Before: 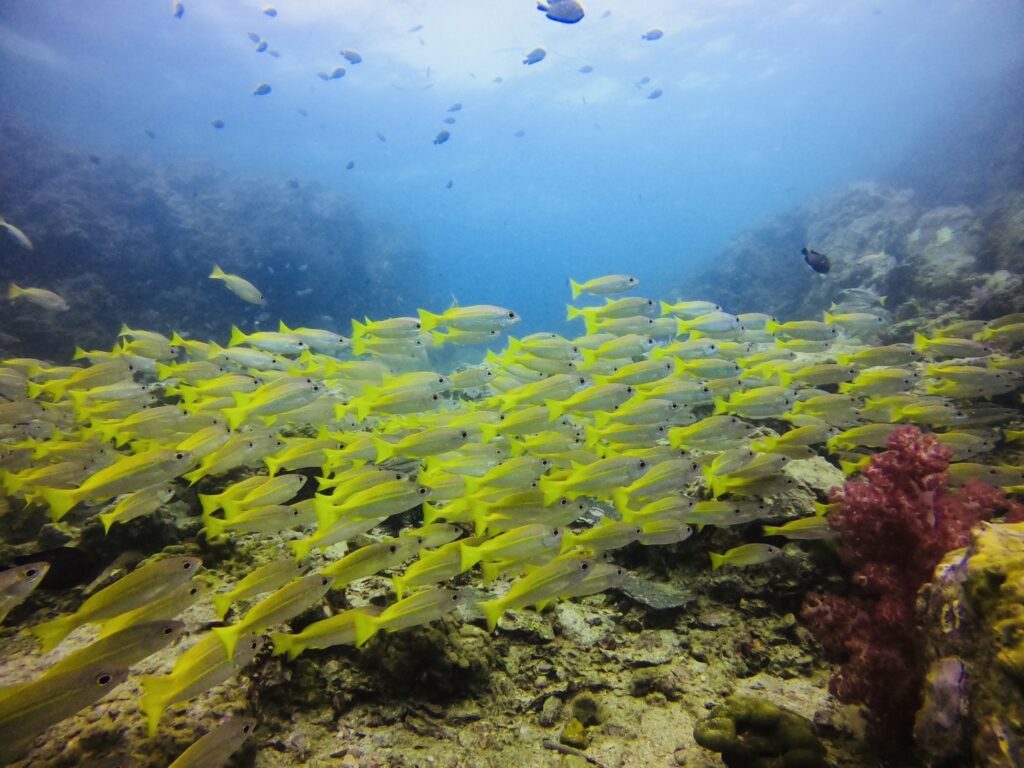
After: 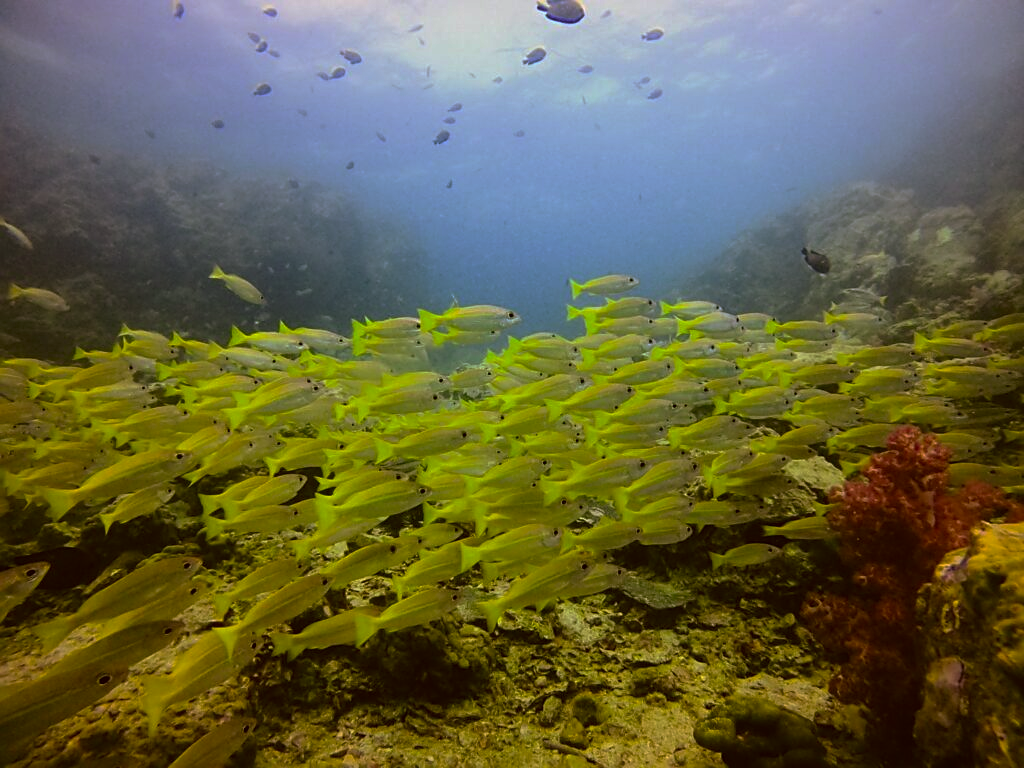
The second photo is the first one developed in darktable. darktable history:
color correction: highlights a* 8.98, highlights b* 15.09, shadows a* -0.49, shadows b* 26.52
sharpen: on, module defaults
base curve: curves: ch0 [(0, 0) (0.595, 0.418) (1, 1)], preserve colors none
